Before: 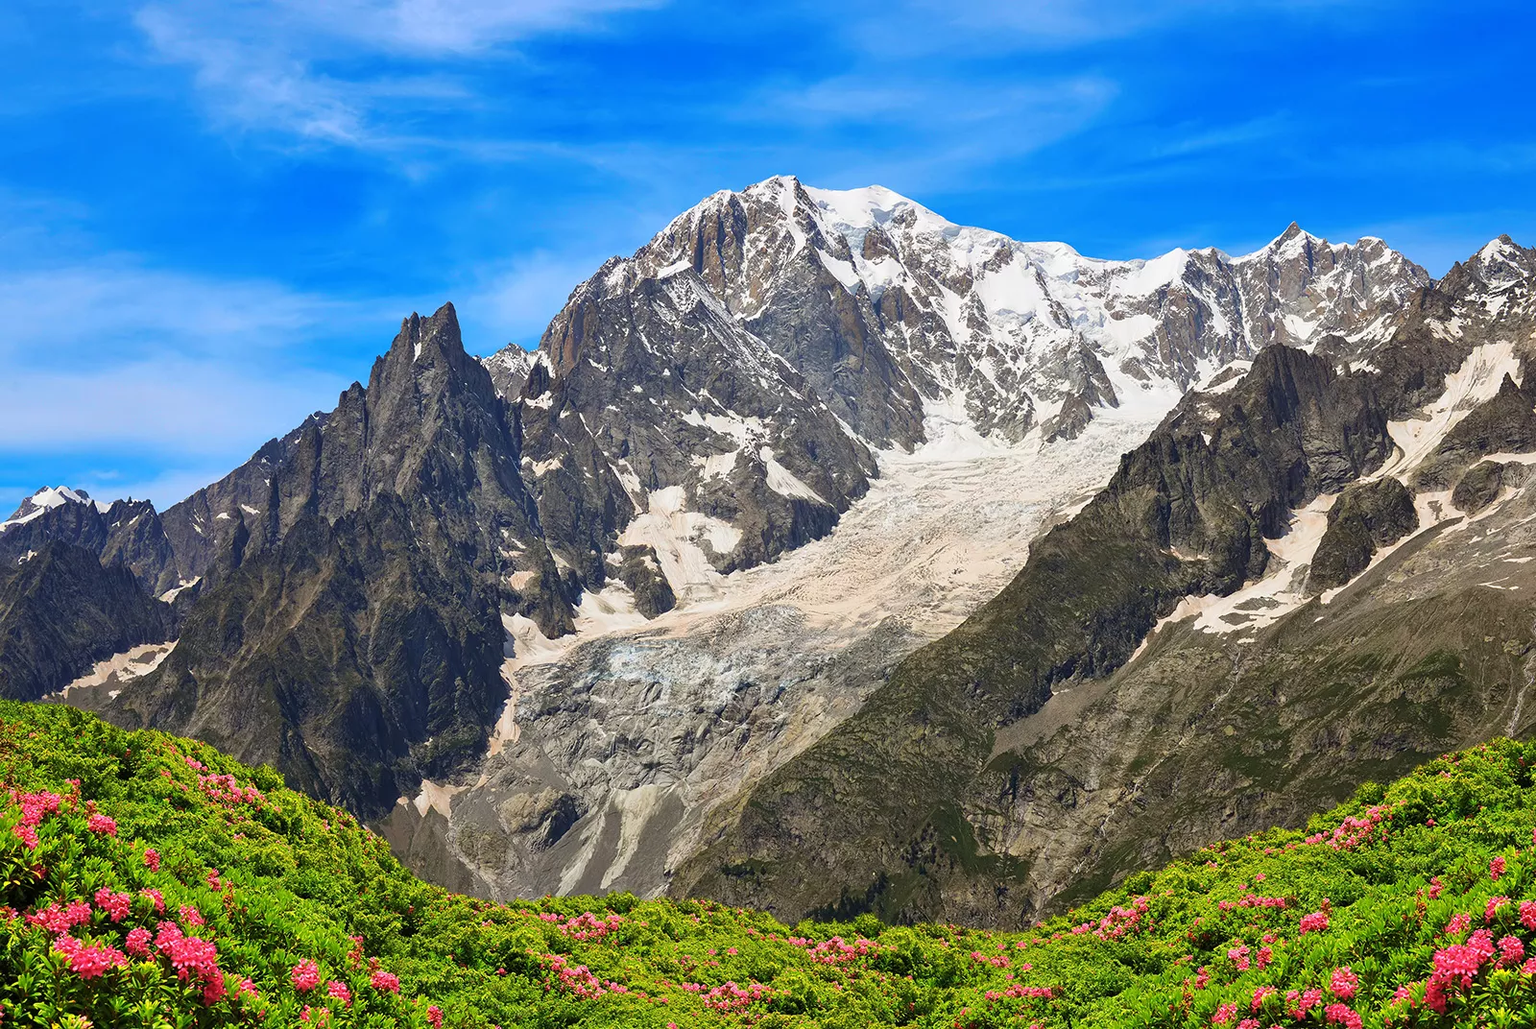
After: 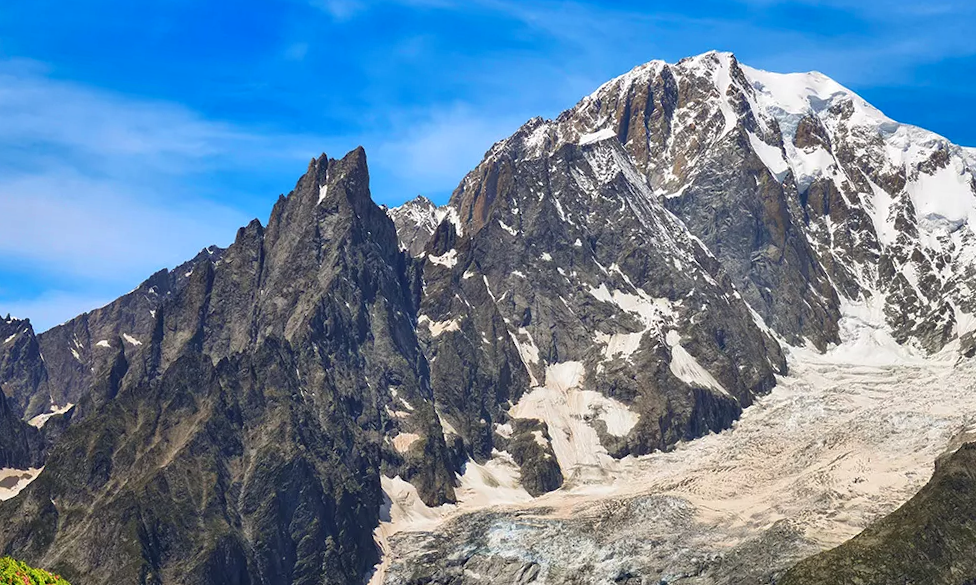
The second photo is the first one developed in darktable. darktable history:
crop and rotate: angle -5.96°, left 2.071%, top 7.054%, right 27.761%, bottom 30.138%
local contrast: highlights 103%, shadows 103%, detail 120%, midtone range 0.2
shadows and highlights: radius 105.63, shadows 45.64, highlights -66.21, highlights color adjustment 0.108%, low approximation 0.01, soften with gaussian
